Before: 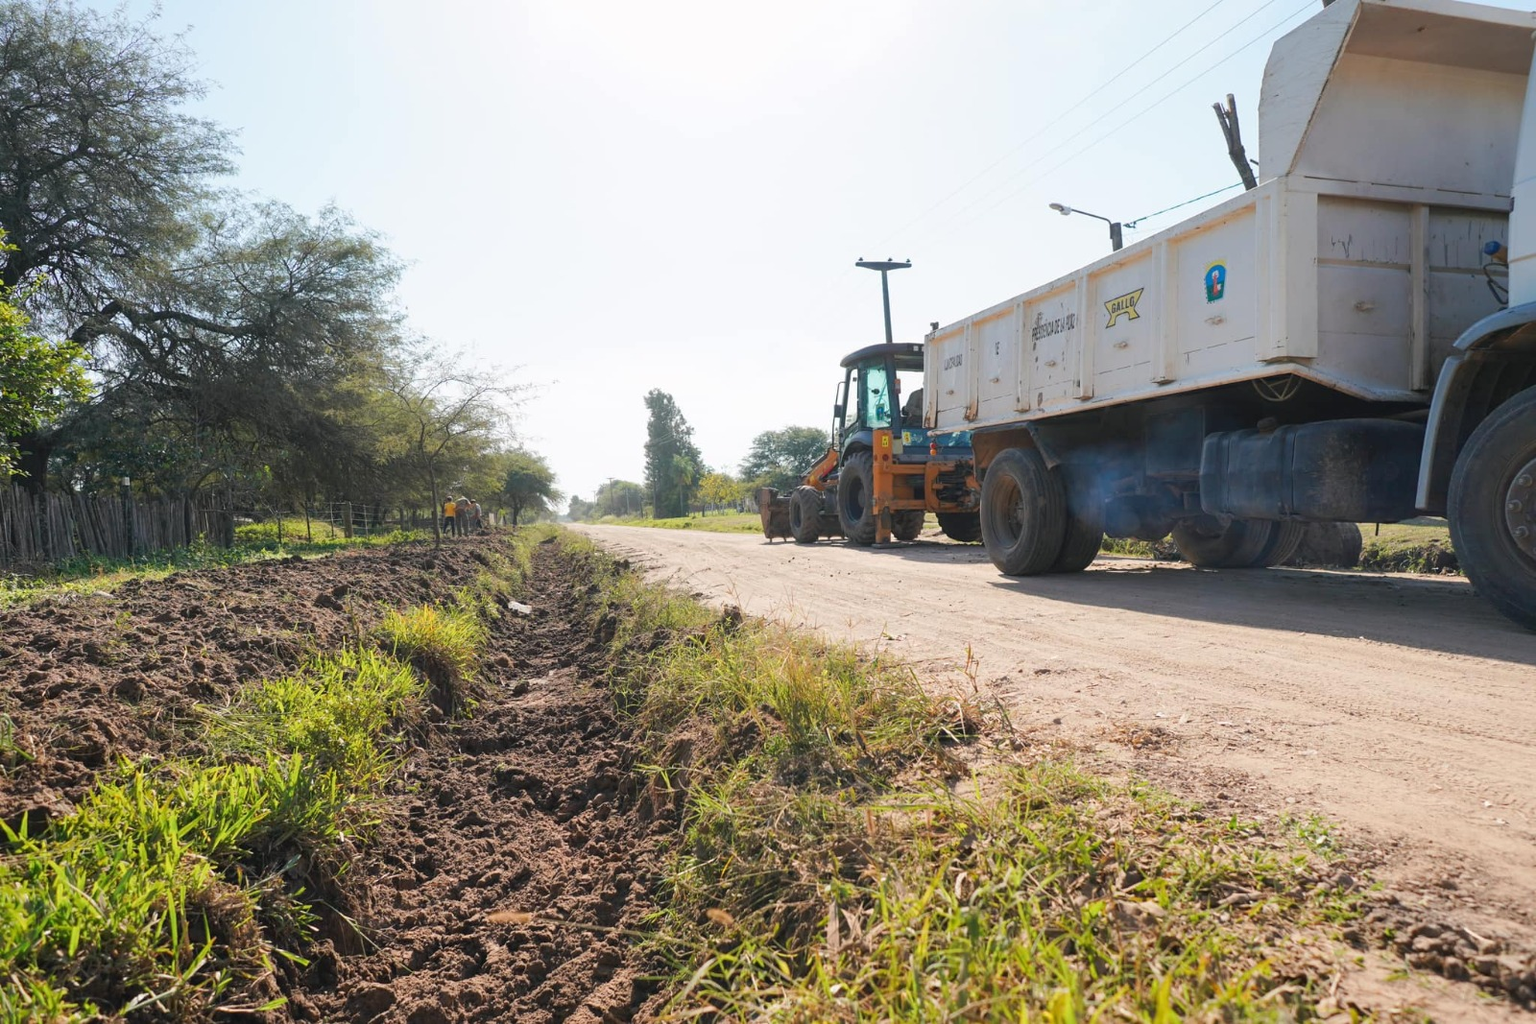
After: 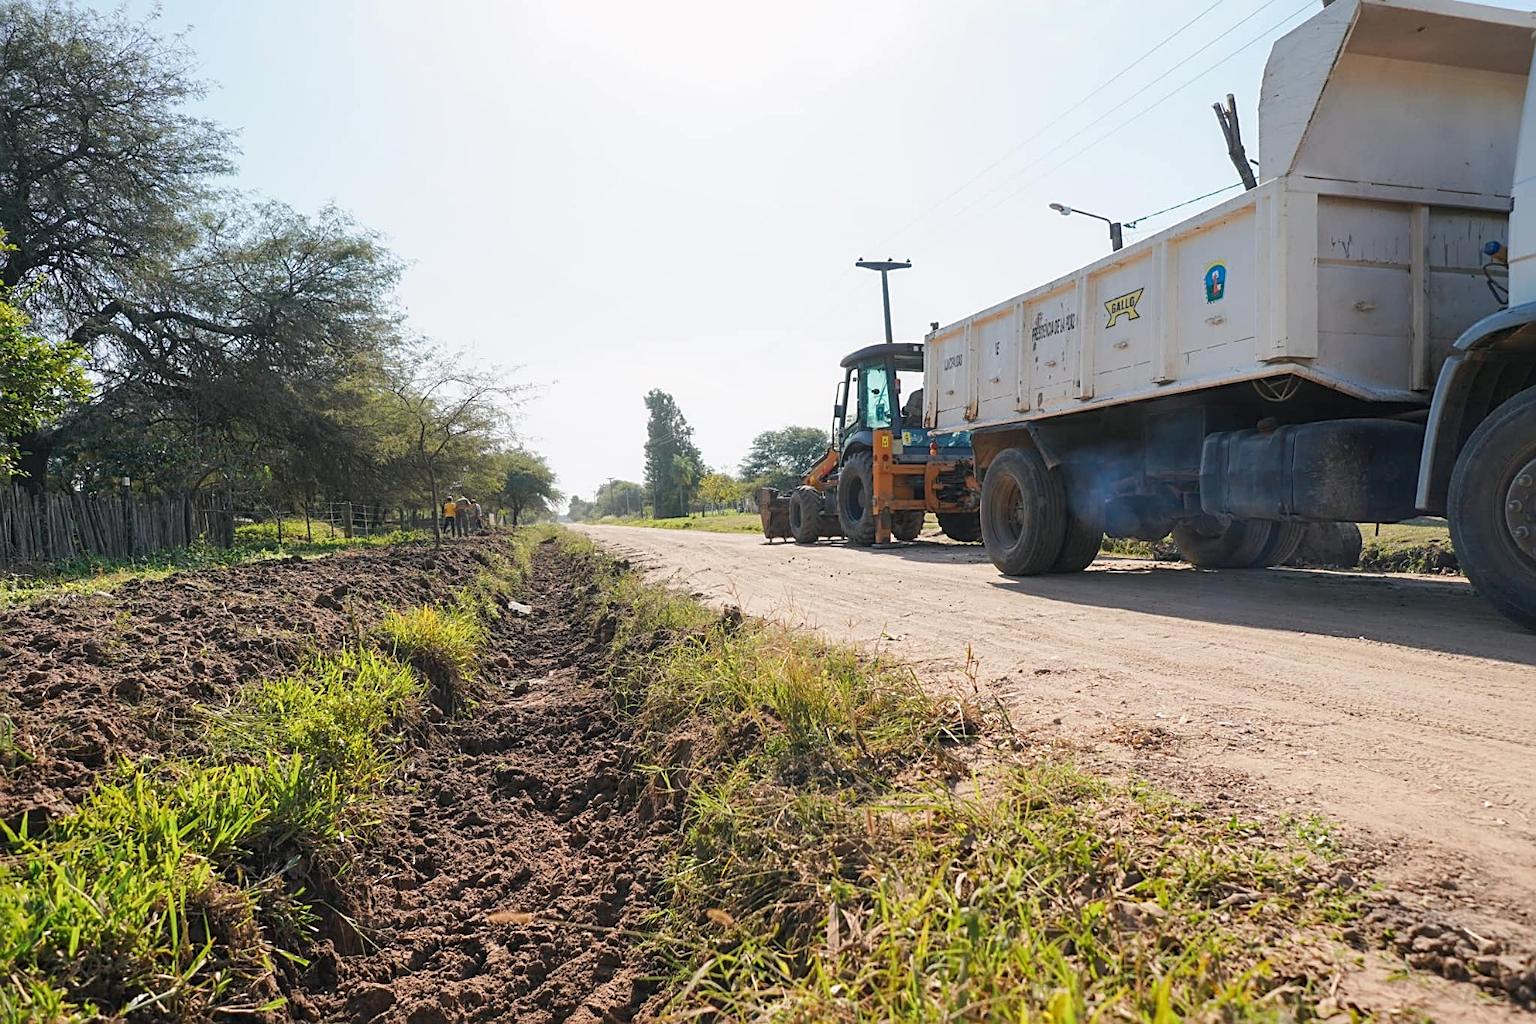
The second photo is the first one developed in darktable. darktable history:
local contrast: highlights 61%, shadows 106%, detail 107%, midtone range 0.529
sharpen: on, module defaults
